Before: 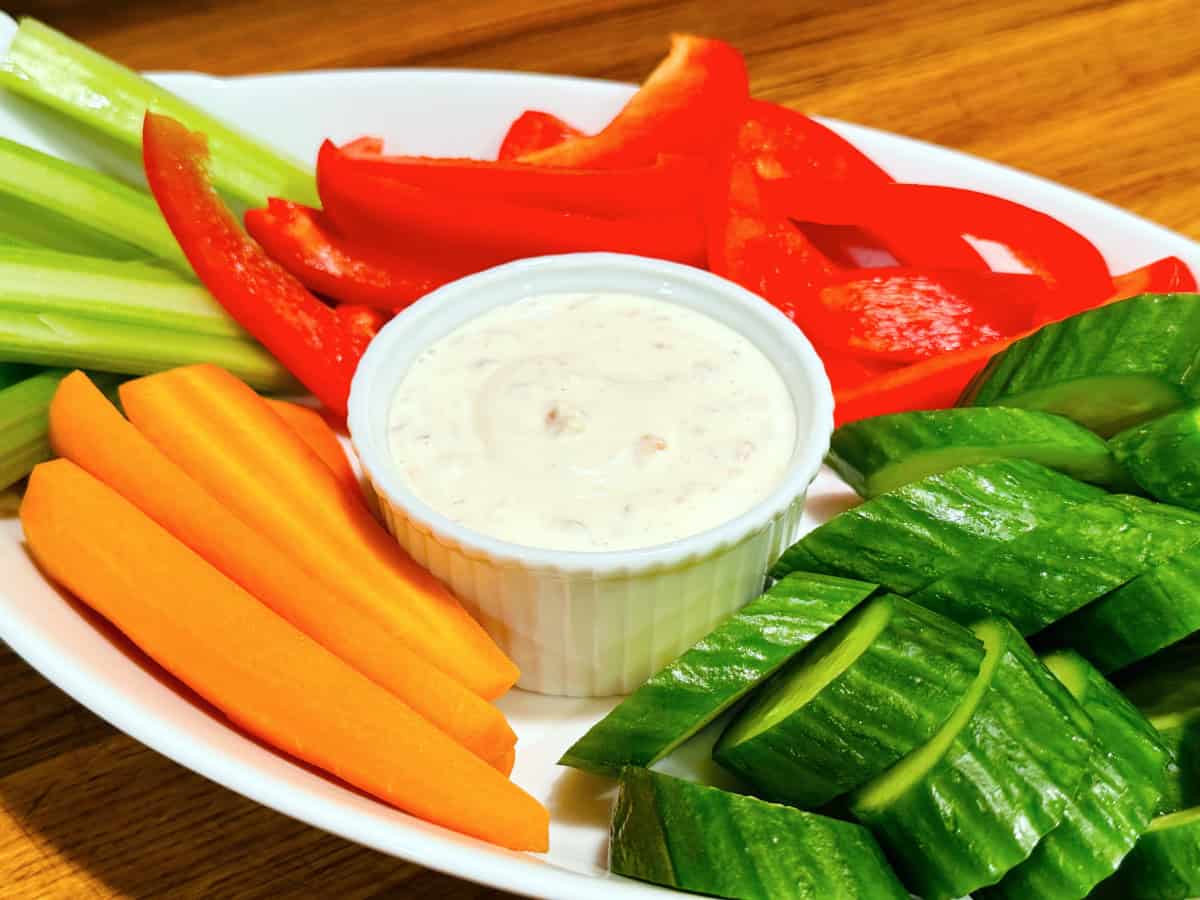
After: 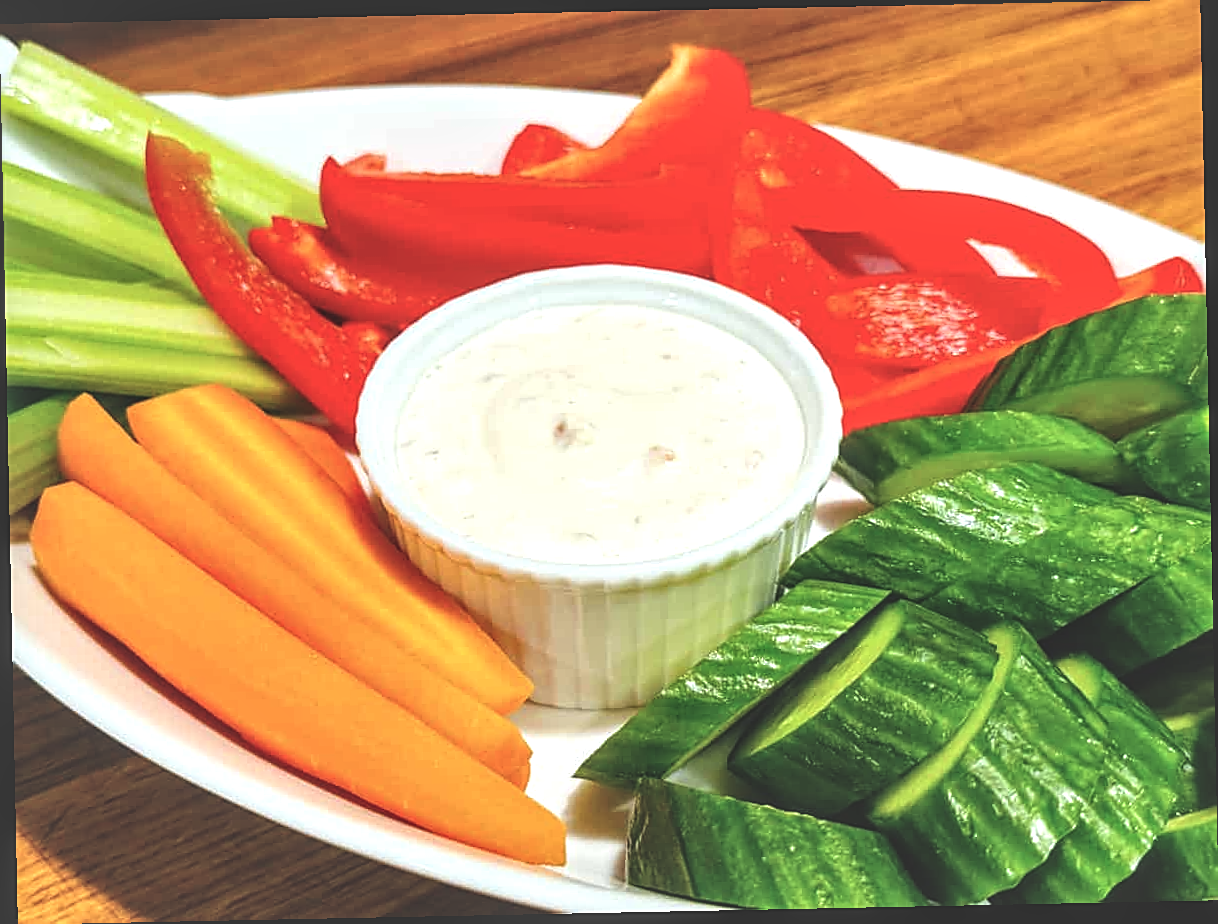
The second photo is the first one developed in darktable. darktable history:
sharpen: on, module defaults
exposure: black level correction -0.041, exposure 0.064 EV, compensate highlight preservation false
rotate and perspective: rotation -1.17°, automatic cropping off
local contrast: highlights 59%, detail 145%
